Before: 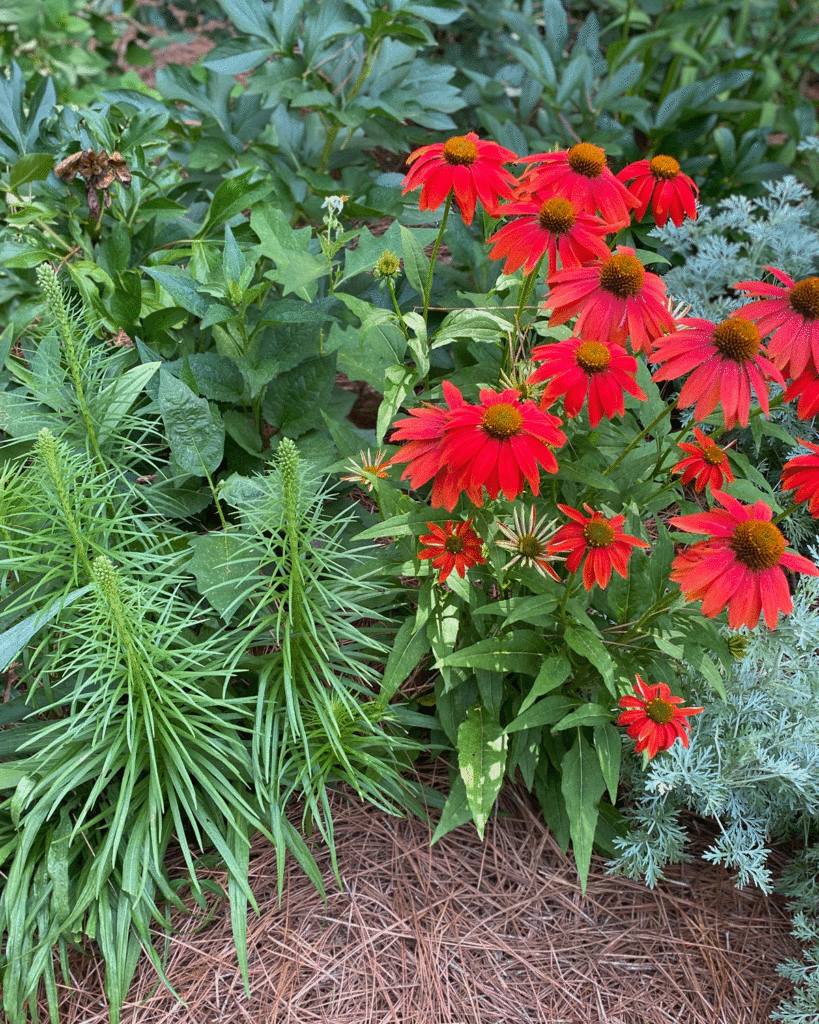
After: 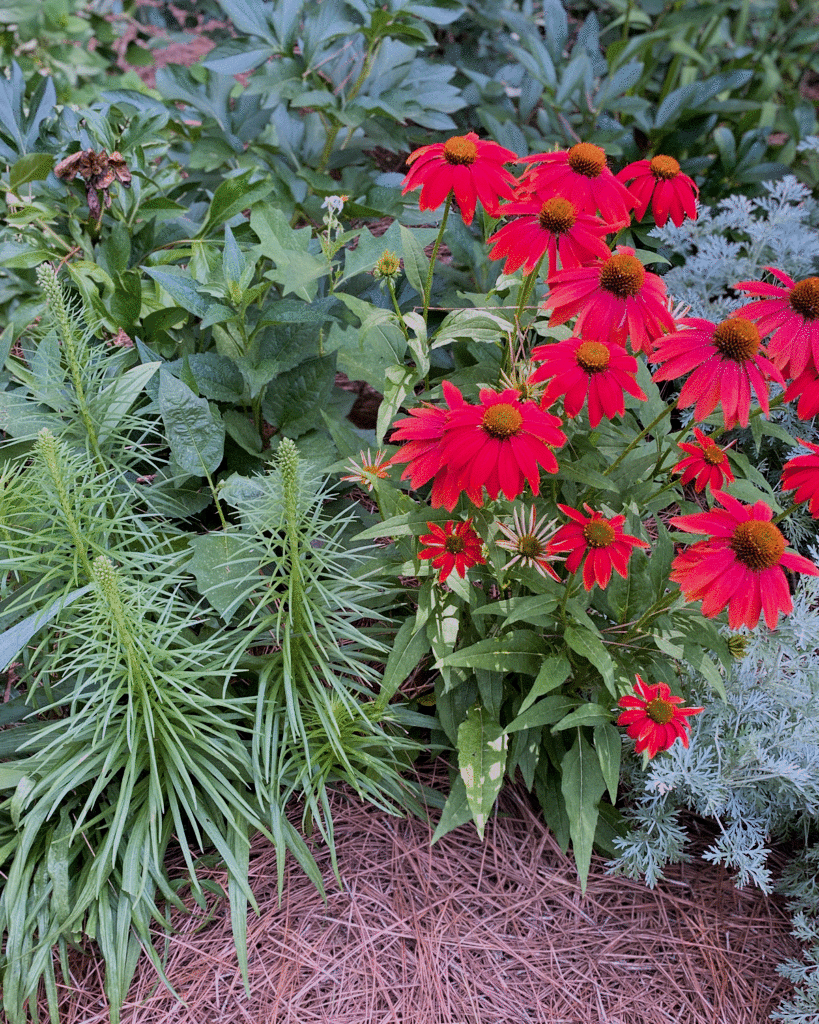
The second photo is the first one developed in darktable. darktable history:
color calibration: output R [1.107, -0.012, -0.003, 0], output B [0, 0, 1.308, 0], illuminant same as pipeline (D50), adaptation XYZ, x 0.346, y 0.359, temperature 5006.35 K
filmic rgb: black relative exposure -7.65 EV, white relative exposure 4.56 EV, hardness 3.61, iterations of high-quality reconstruction 10
